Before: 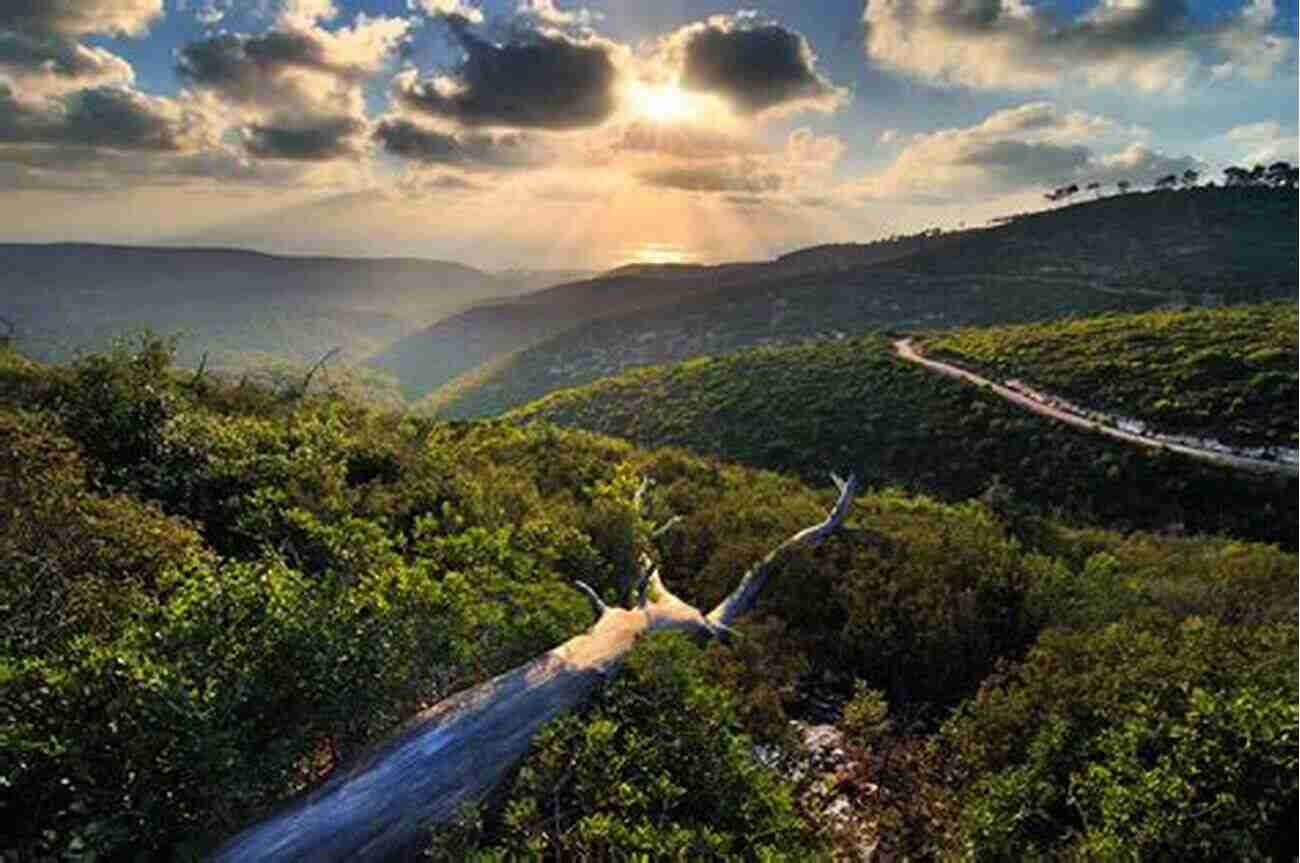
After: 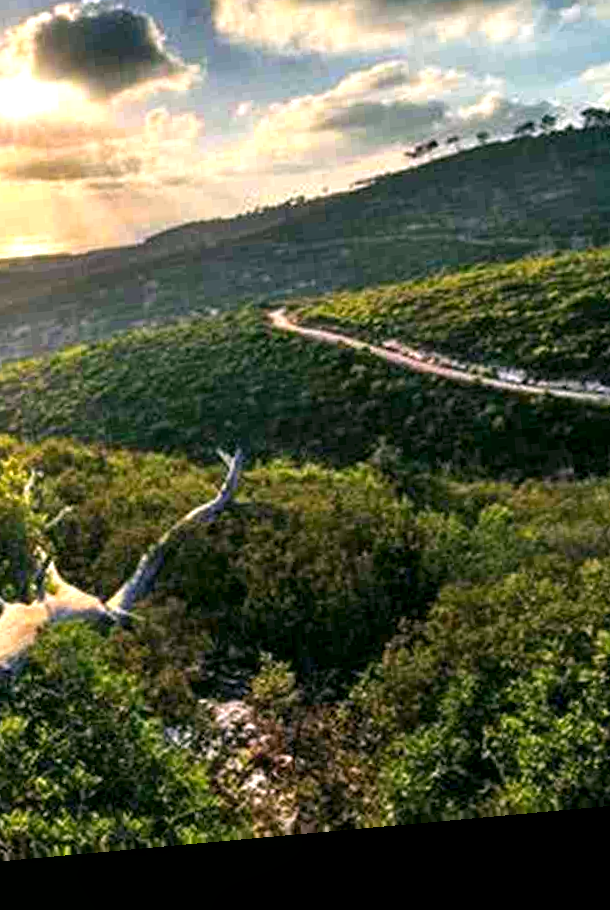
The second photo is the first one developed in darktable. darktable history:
crop: left 47.628%, top 6.643%, right 7.874%
rotate and perspective: rotation -5.2°, automatic cropping off
exposure: black level correction 0, exposure 0.7 EV, compensate exposure bias true, compensate highlight preservation false
color correction: highlights a* 4.02, highlights b* 4.98, shadows a* -7.55, shadows b* 4.98
local contrast: on, module defaults
levels: mode automatic, black 0.023%, white 99.97%, levels [0.062, 0.494, 0.925]
white balance: red 0.983, blue 1.036
